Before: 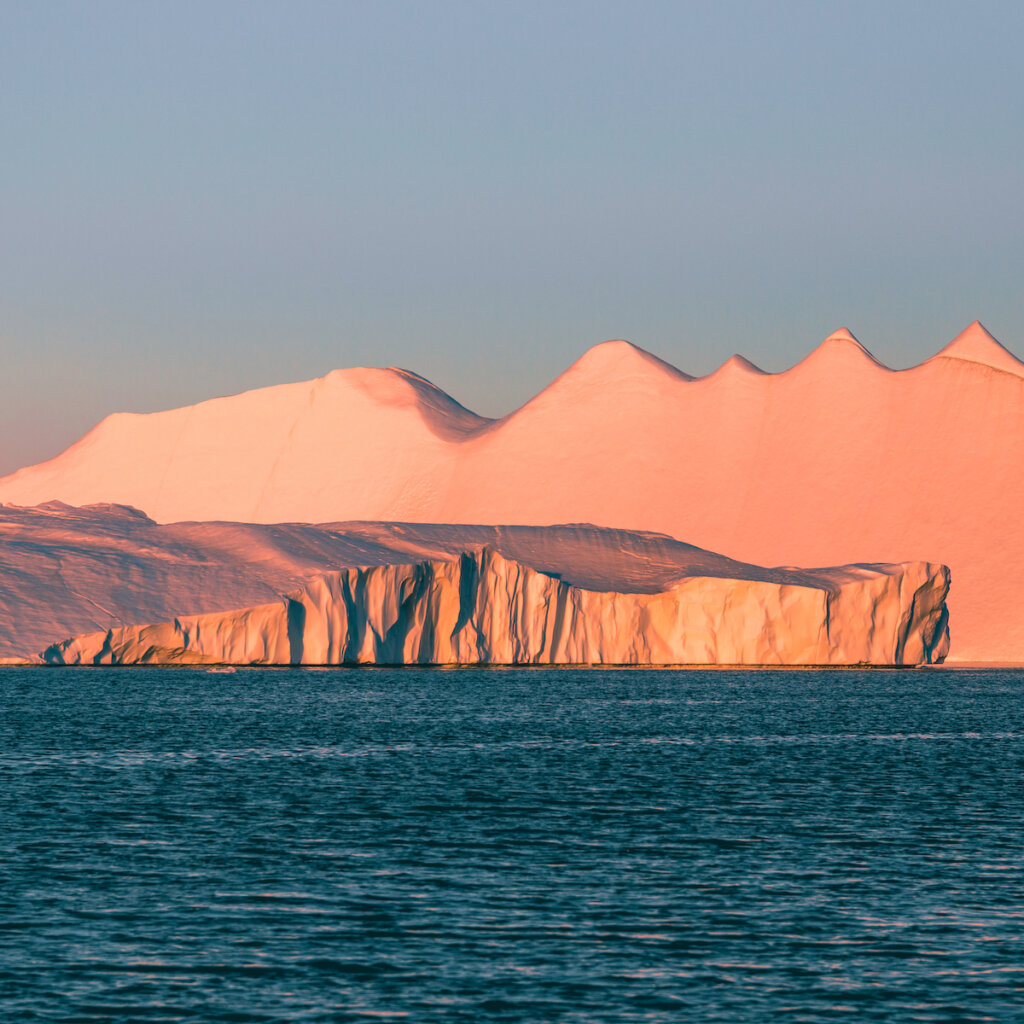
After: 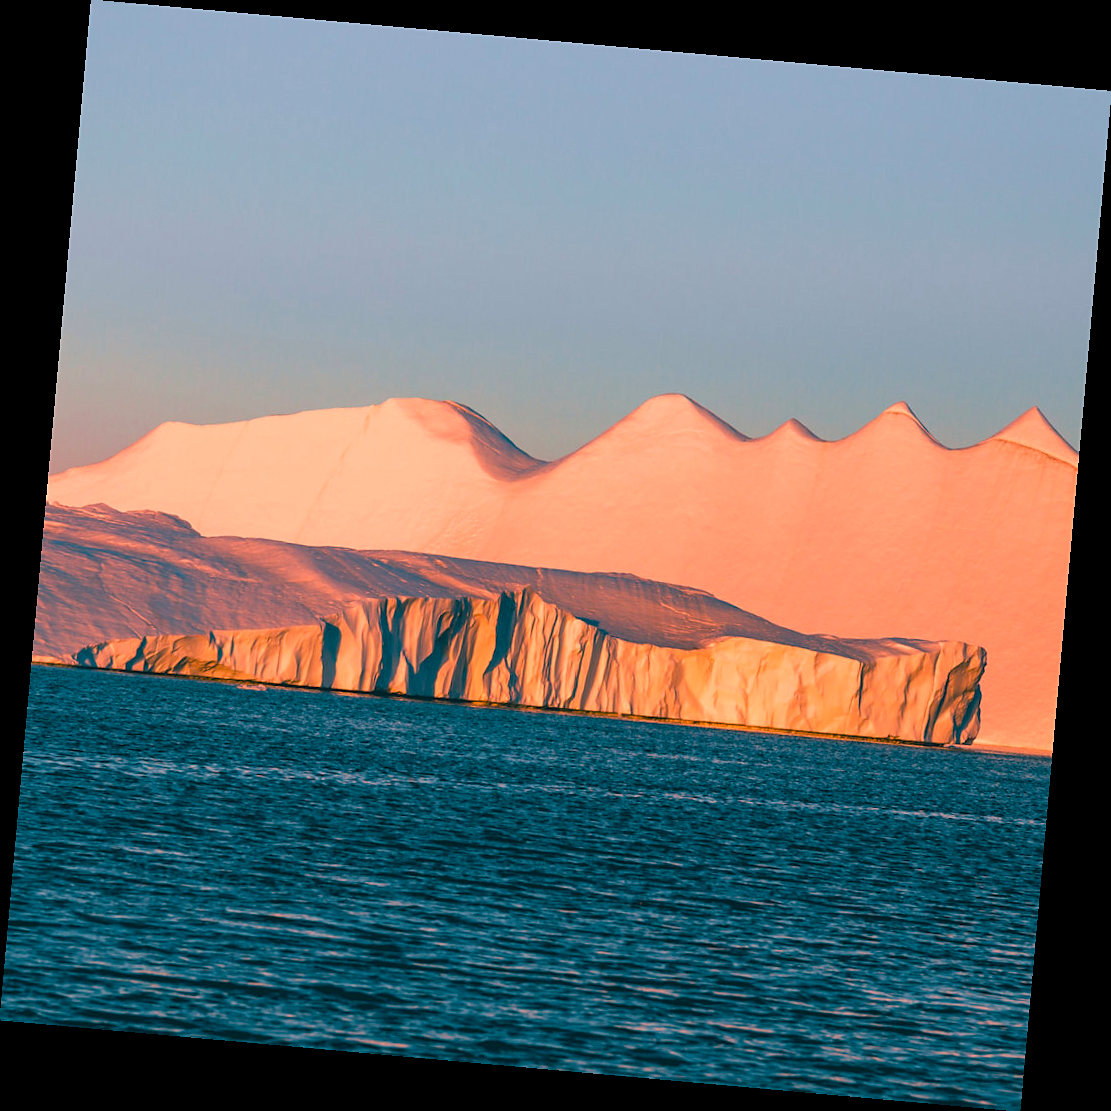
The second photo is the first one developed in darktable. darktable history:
color balance rgb: linear chroma grading › global chroma 8.12%, perceptual saturation grading › global saturation 9.07%, perceptual saturation grading › highlights -13.84%, perceptual saturation grading › mid-tones 14.88%, perceptual saturation grading › shadows 22.8%, perceptual brilliance grading › highlights 2.61%, global vibrance 12.07%
rotate and perspective: rotation 5.12°, automatic cropping off
sharpen: radius 1.559, amount 0.373, threshold 1.271
